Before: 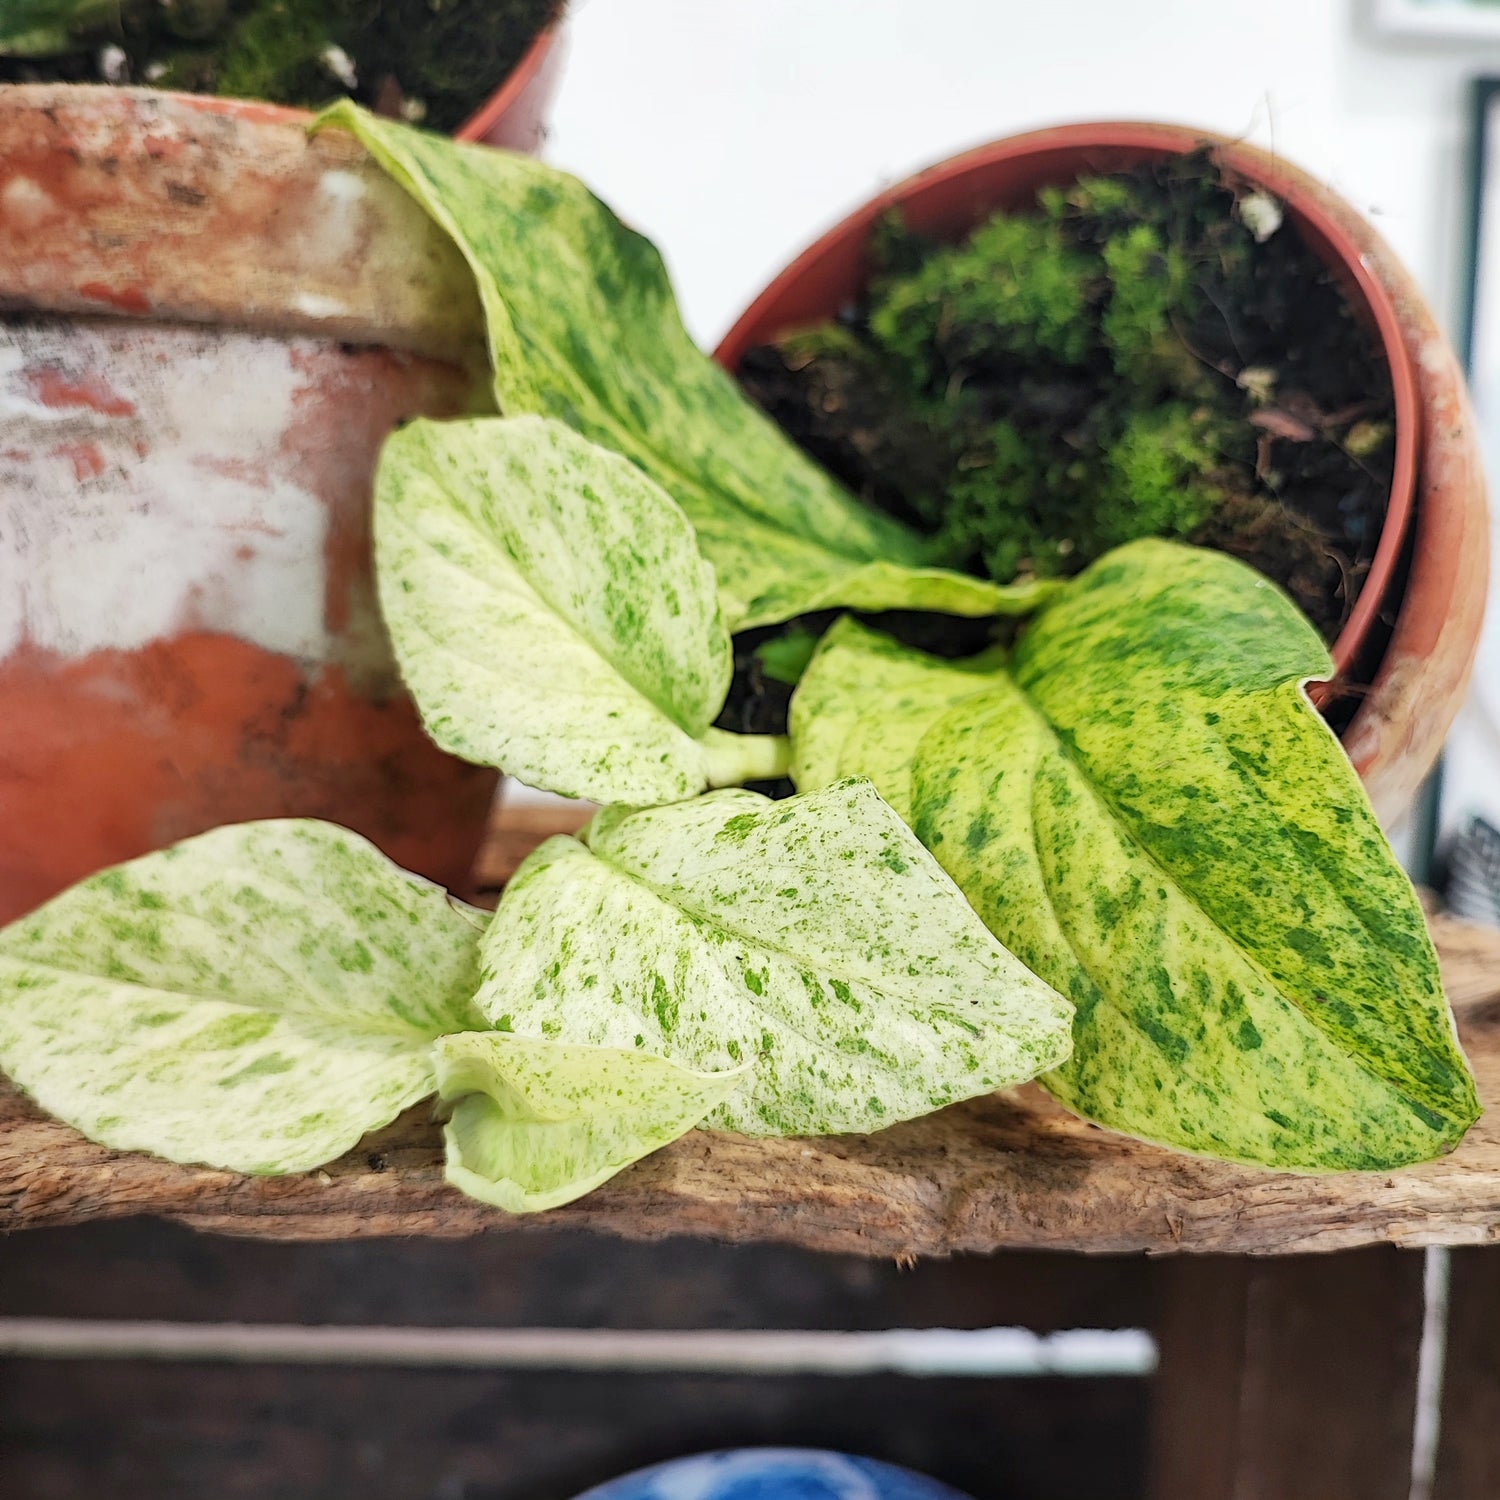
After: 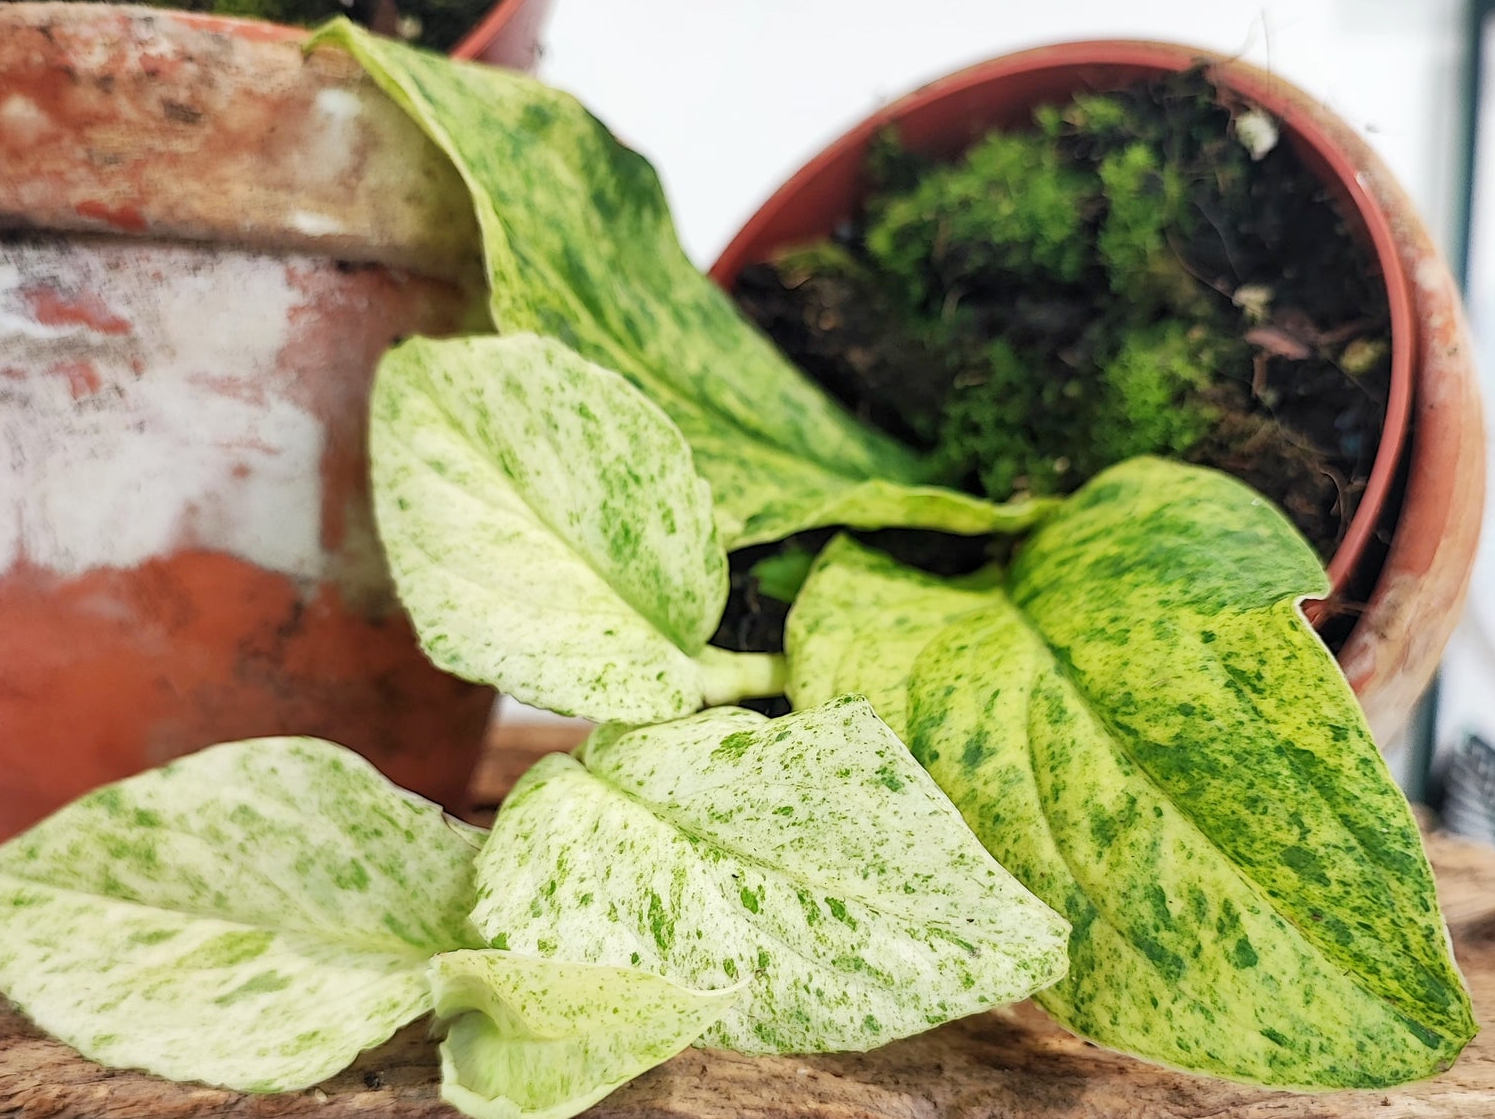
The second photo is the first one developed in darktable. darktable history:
crop: left 0.287%, top 5.516%, bottom 19.847%
